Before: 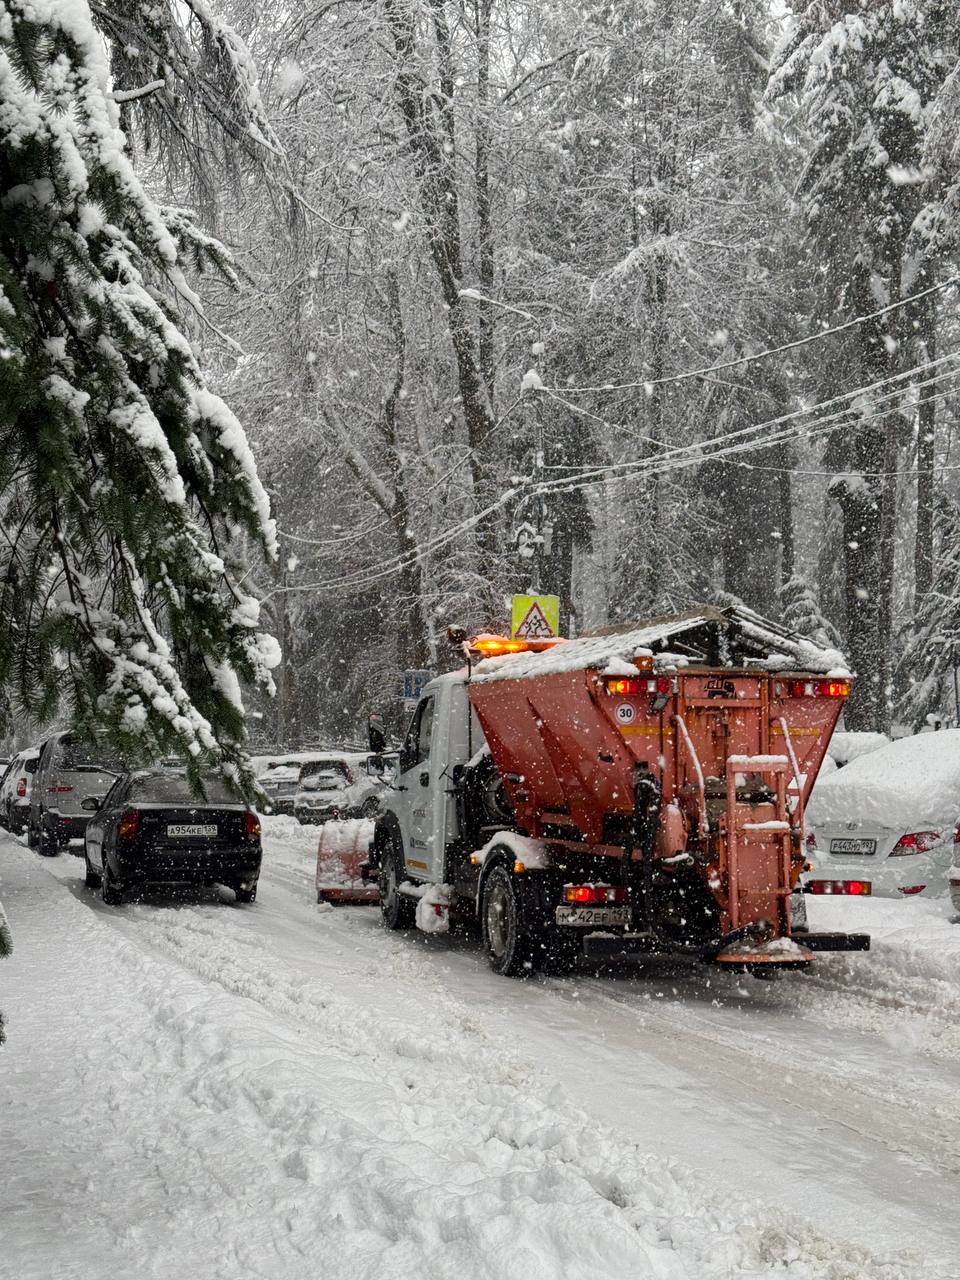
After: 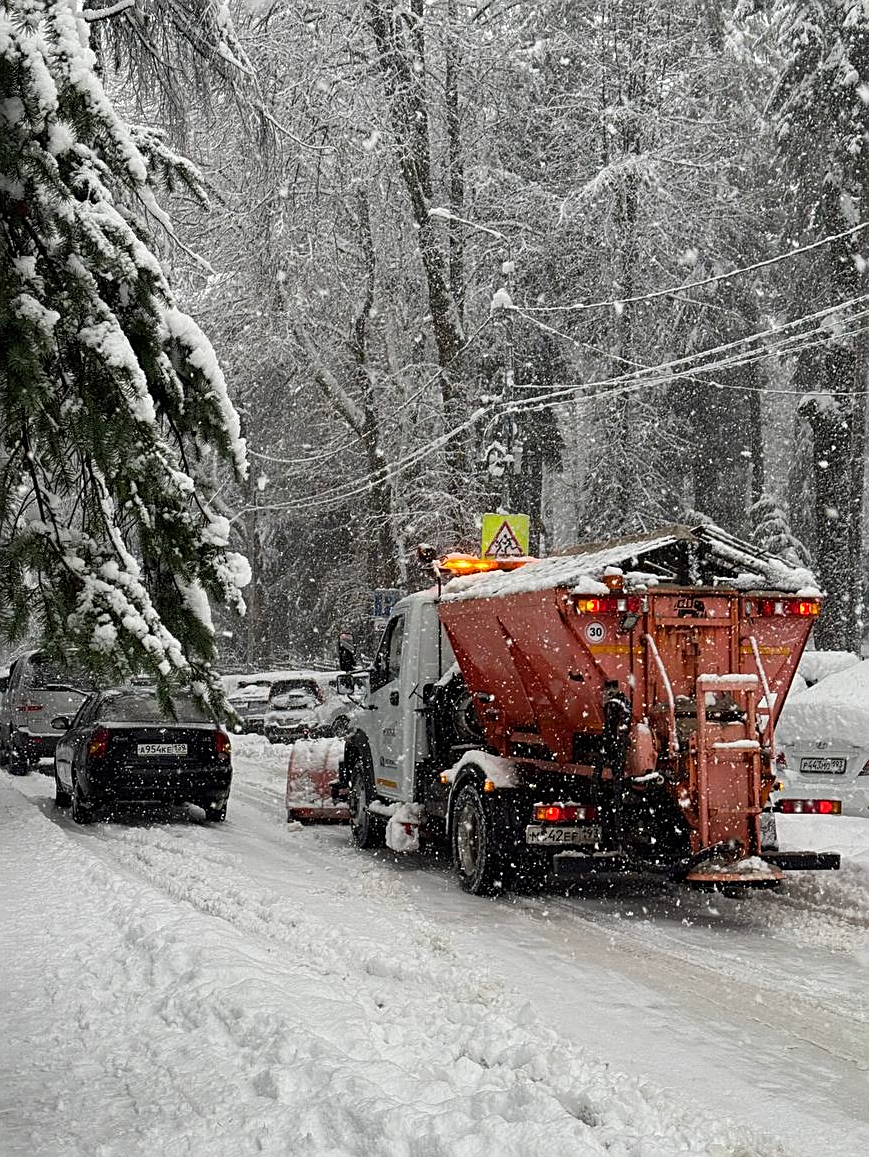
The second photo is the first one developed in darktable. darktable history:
exposure: compensate highlight preservation false
crop: left 3.171%, top 6.371%, right 6.291%, bottom 3.21%
sharpen: on, module defaults
color correction: highlights a* -0.204, highlights b* -0.071
